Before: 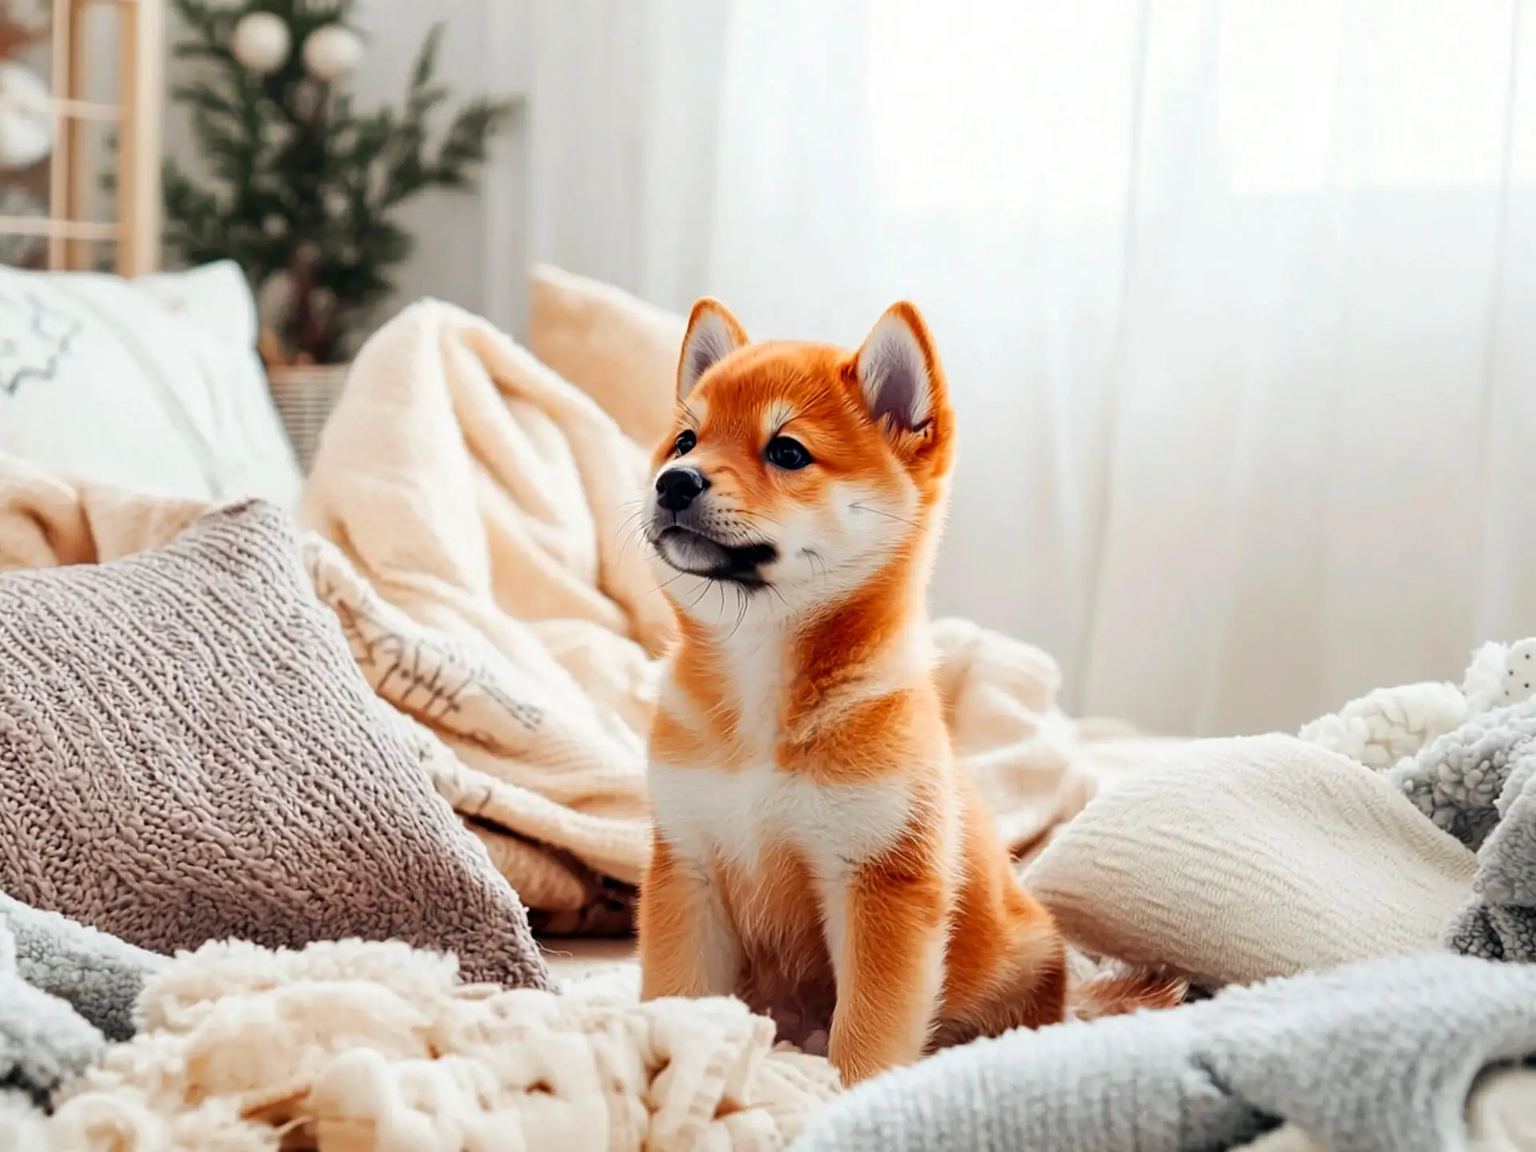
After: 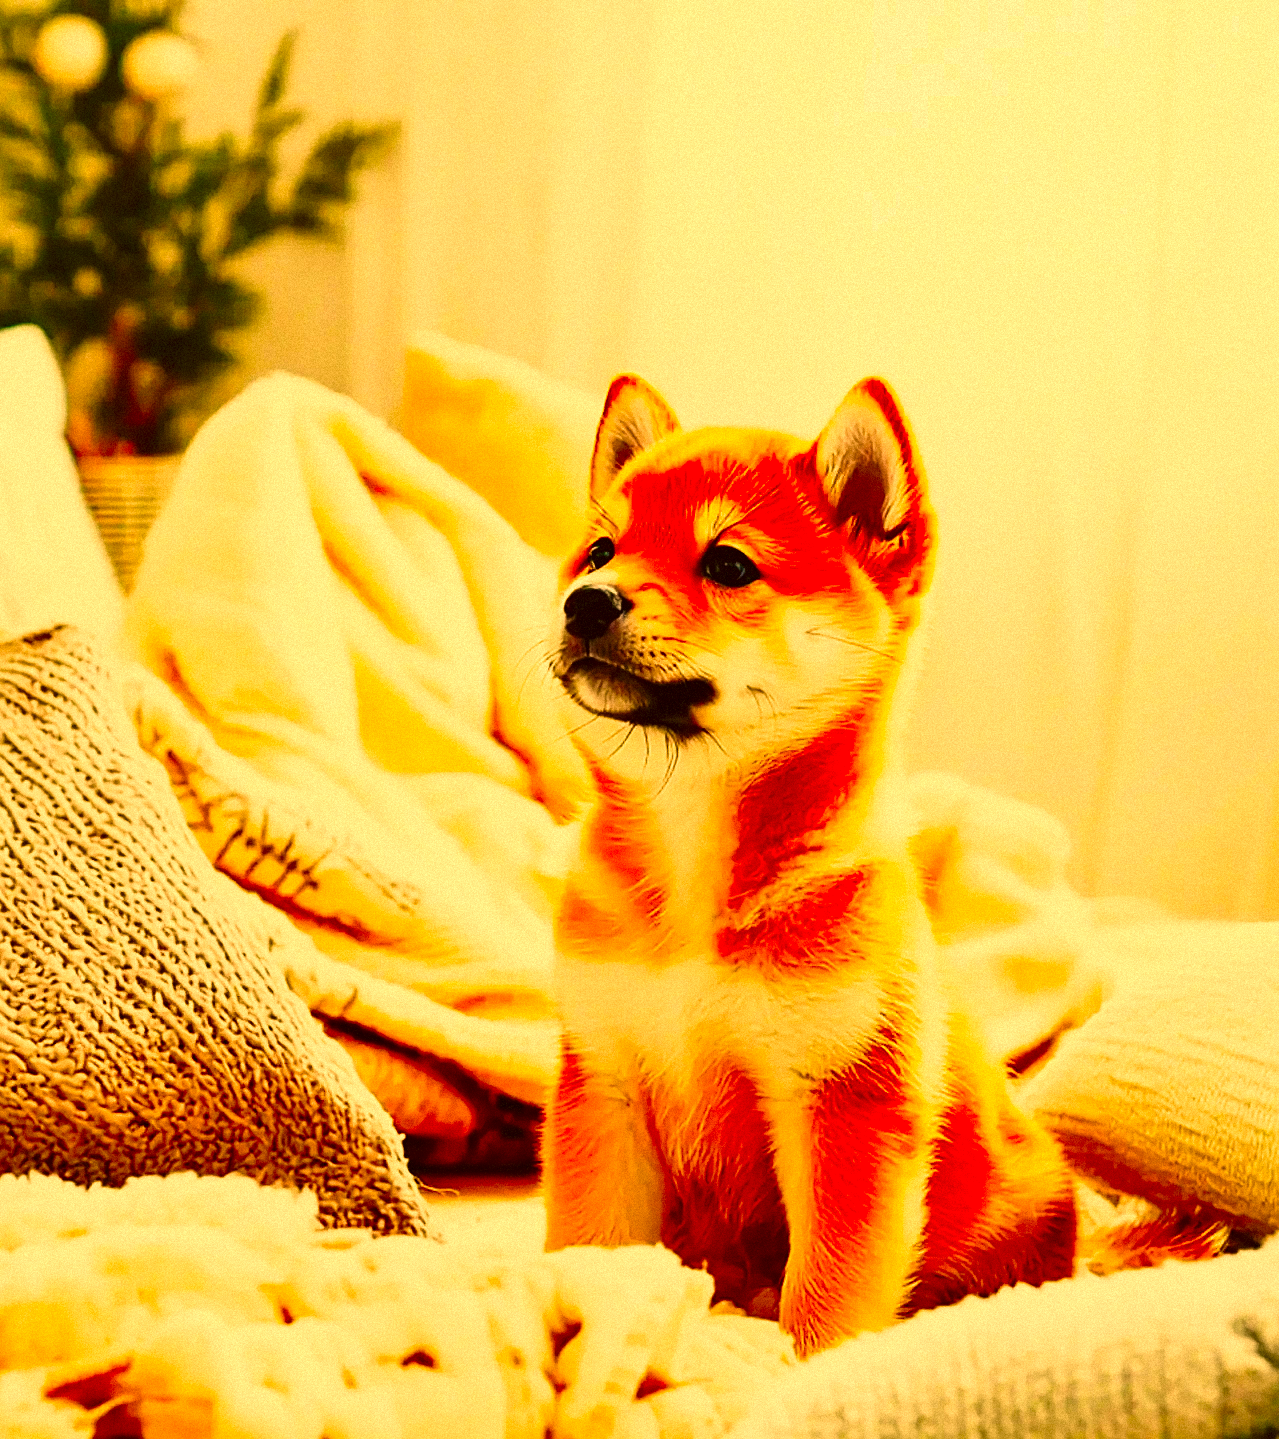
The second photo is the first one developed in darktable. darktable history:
sharpen: on, module defaults
crop and rotate: left 13.342%, right 19.991%
white balance: red 1.029, blue 0.92
shadows and highlights: shadows 52.42, soften with gaussian
color correction: highlights a* 10.44, highlights b* 30.04, shadows a* 2.73, shadows b* 17.51, saturation 1.72
grain: mid-tones bias 0%
base curve: curves: ch0 [(0, 0) (0.028, 0.03) (0.121, 0.232) (0.46, 0.748) (0.859, 0.968) (1, 1)], preserve colors none
